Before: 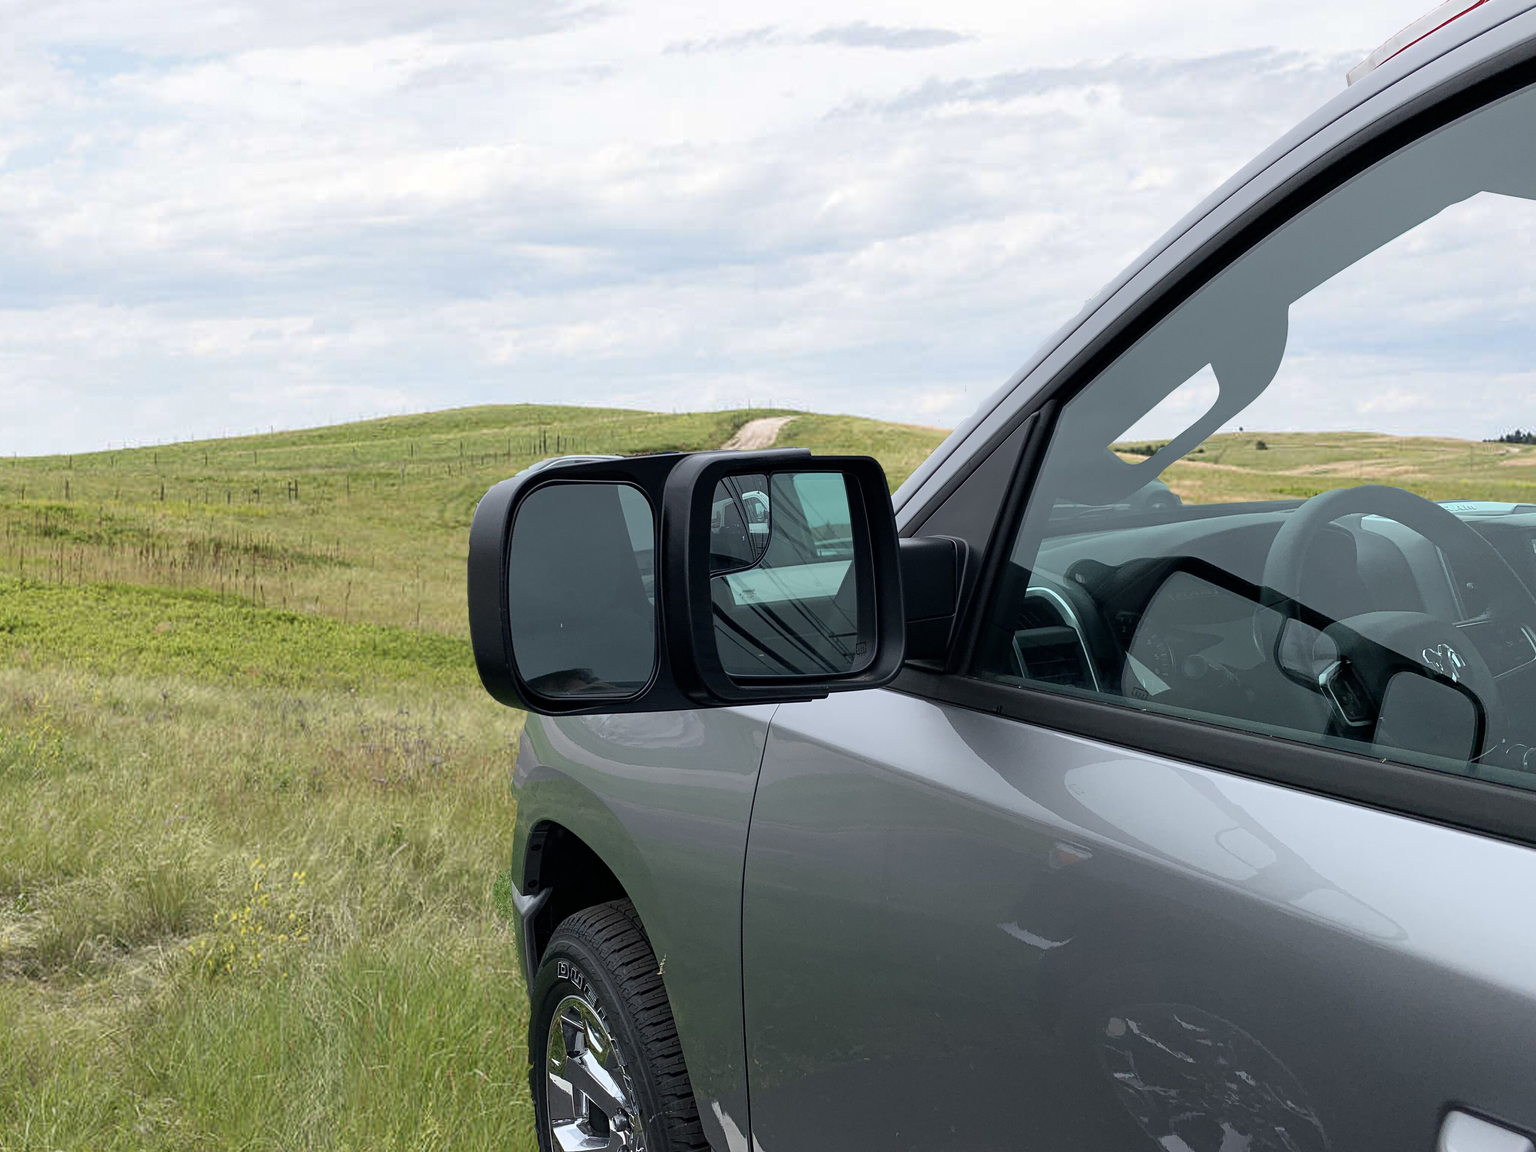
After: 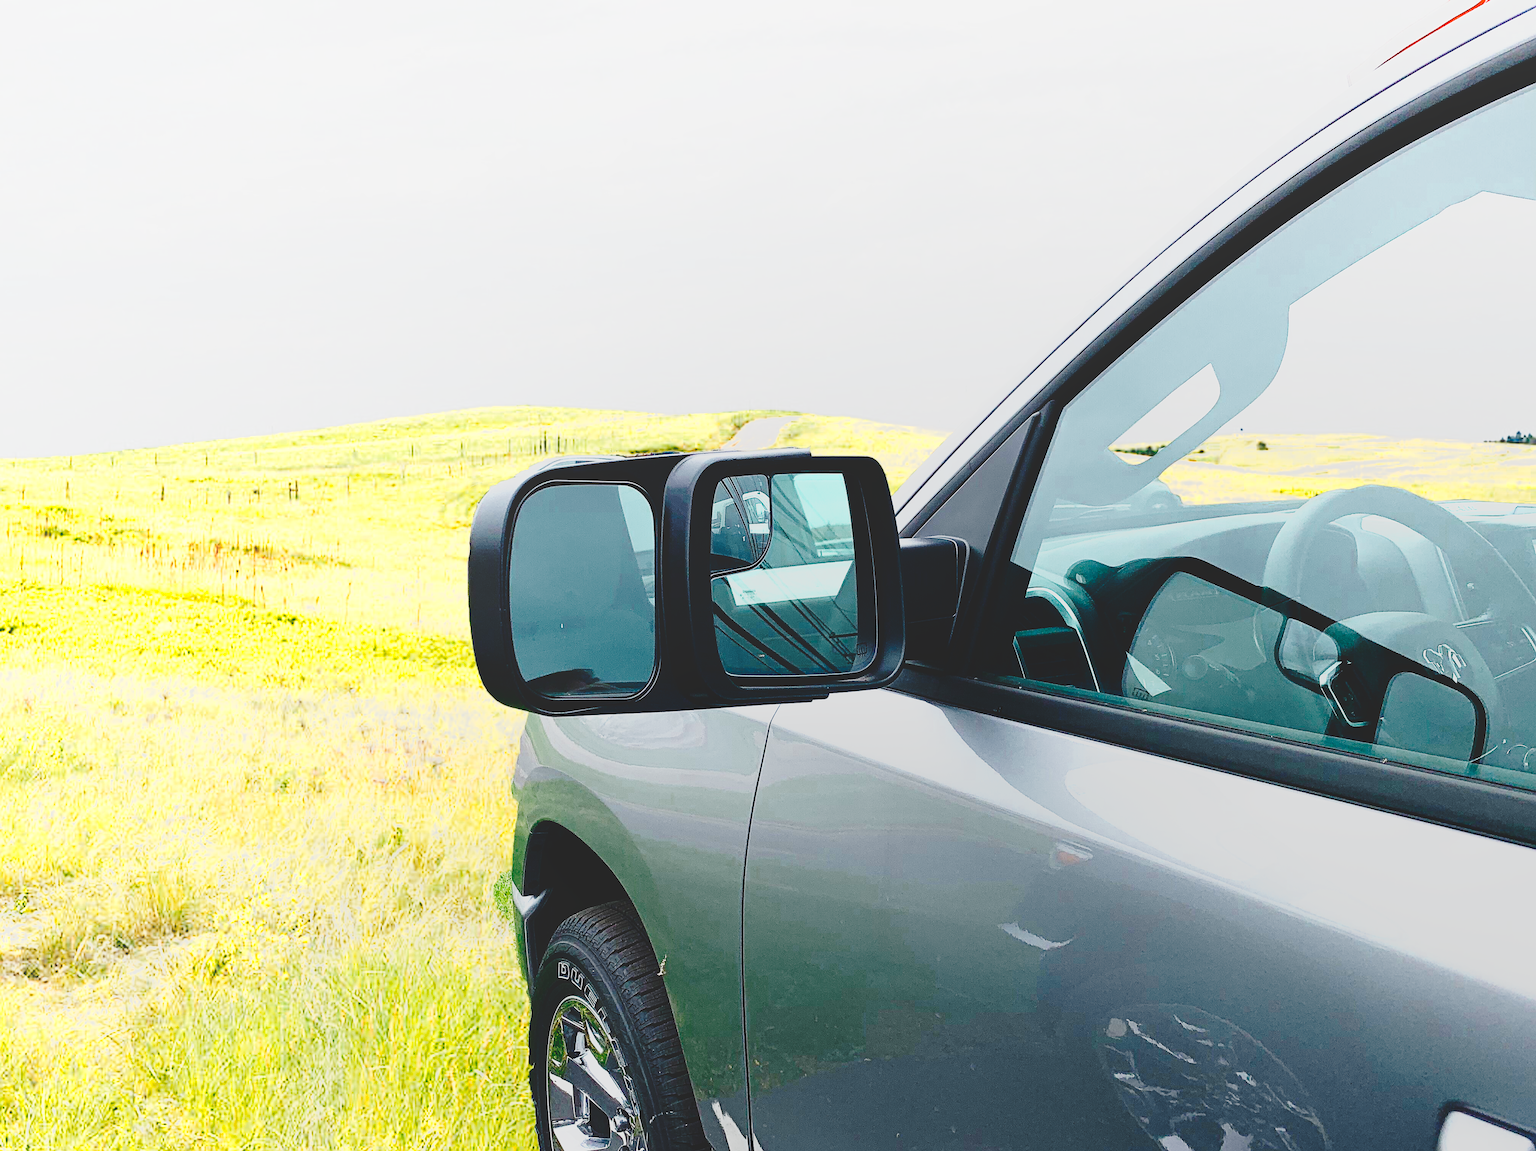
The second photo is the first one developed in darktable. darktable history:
local contrast: detail 69%
crop: left 0.005%
sharpen: on, module defaults
tone curve: curves: ch0 [(0, 0.013) (0.129, 0.1) (0.327, 0.382) (0.489, 0.573) (0.66, 0.748) (0.858, 0.926) (1, 0.977)]; ch1 [(0, 0) (0.353, 0.344) (0.45, 0.46) (0.498, 0.498) (0.521, 0.512) (0.563, 0.559) (0.592, 0.578) (0.647, 0.657) (1, 1)]; ch2 [(0, 0) (0.333, 0.346) (0.375, 0.375) (0.424, 0.43) (0.476, 0.492) (0.502, 0.502) (0.524, 0.531) (0.579, 0.61) (0.612, 0.644) (0.66, 0.715) (1, 1)], preserve colors none
contrast brightness saturation: brightness -0.201, saturation 0.082
base curve: curves: ch0 [(0, 0) (0, 0.001) (0.001, 0.001) (0.004, 0.002) (0.007, 0.004) (0.015, 0.013) (0.033, 0.045) (0.052, 0.096) (0.075, 0.17) (0.099, 0.241) (0.163, 0.42) (0.219, 0.55) (0.259, 0.616) (0.327, 0.722) (0.365, 0.765) (0.522, 0.873) (0.547, 0.881) (0.689, 0.919) (0.826, 0.952) (1, 1)], preserve colors none
color zones: curves: ch0 [(0.018, 0.548) (0.197, 0.654) (0.425, 0.447) (0.605, 0.658) (0.732, 0.579)]; ch1 [(0.105, 0.531) (0.224, 0.531) (0.386, 0.39) (0.618, 0.456) (0.732, 0.456) (0.956, 0.421)]; ch2 [(0.039, 0.583) (0.215, 0.465) (0.399, 0.544) (0.465, 0.548) (0.614, 0.447) (0.724, 0.43) (0.882, 0.623) (0.956, 0.632)]
